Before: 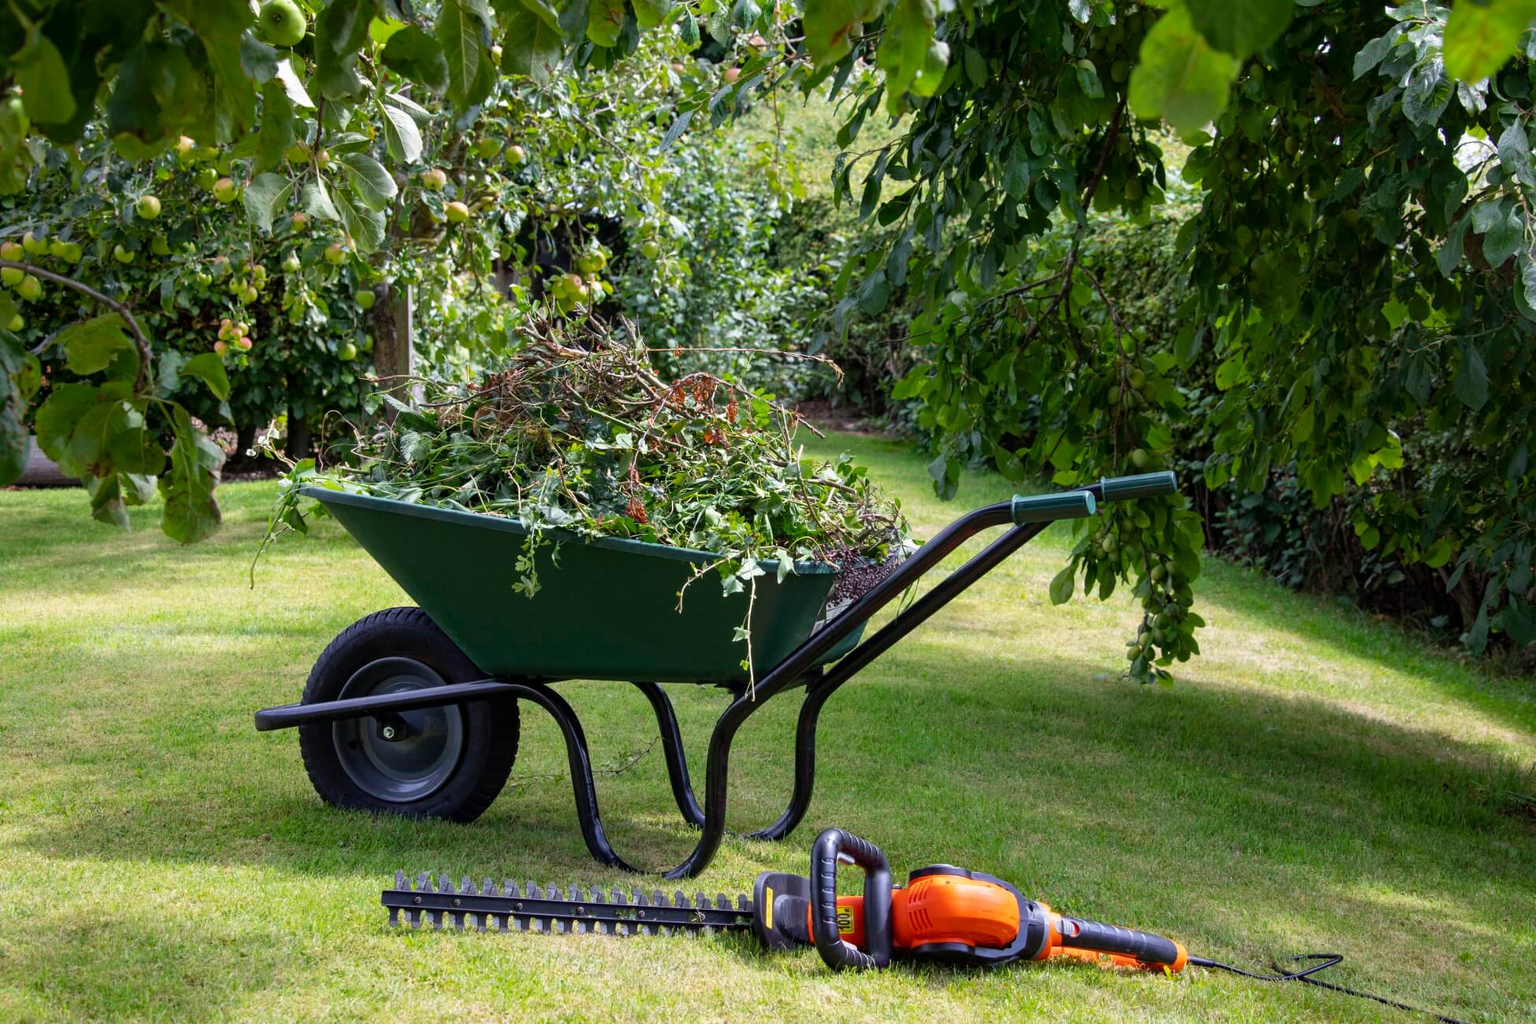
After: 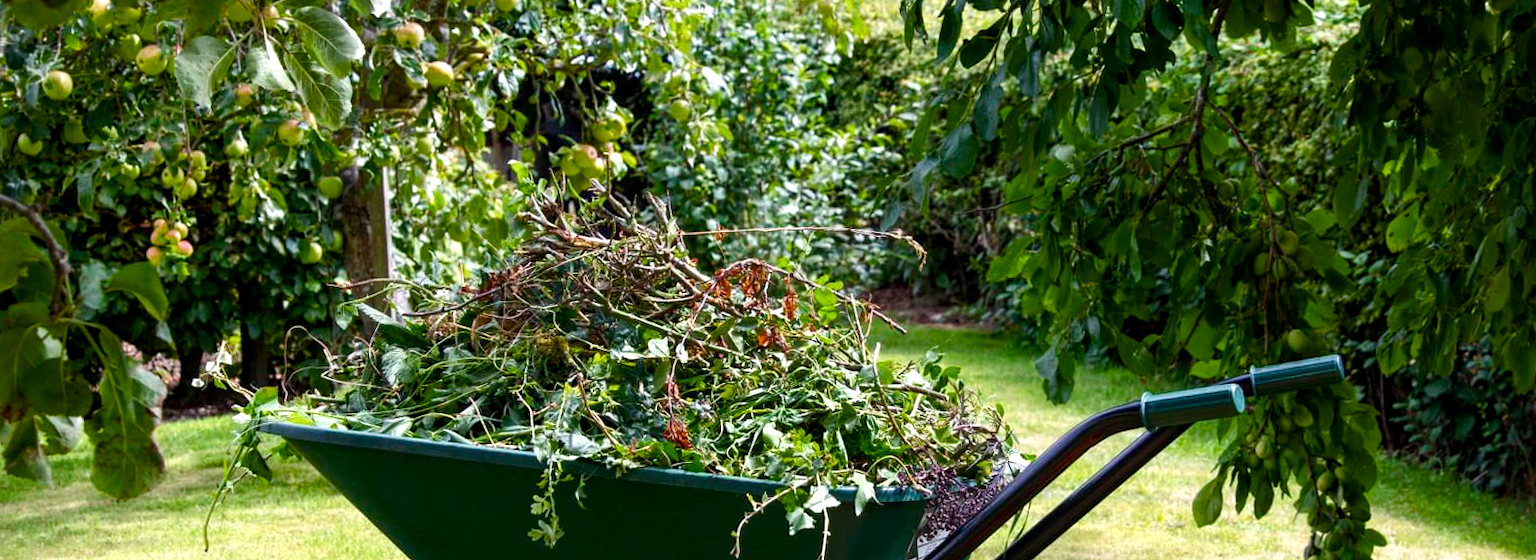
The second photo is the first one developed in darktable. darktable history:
tone equalizer: -8 EV -0.417 EV, -7 EV -0.389 EV, -6 EV -0.333 EV, -5 EV -0.222 EV, -3 EV 0.222 EV, -2 EV 0.333 EV, -1 EV 0.389 EV, +0 EV 0.417 EV, edges refinement/feathering 500, mask exposure compensation -1.57 EV, preserve details no
color balance rgb: perceptual saturation grading › global saturation 20%, perceptual saturation grading › highlights -25%, perceptual saturation grading › shadows 50%
crop: left 7.036%, top 18.398%, right 14.379%, bottom 40.043%
rotate and perspective: rotation -2.56°, automatic cropping off
local contrast: highlights 100%, shadows 100%, detail 120%, midtone range 0.2
